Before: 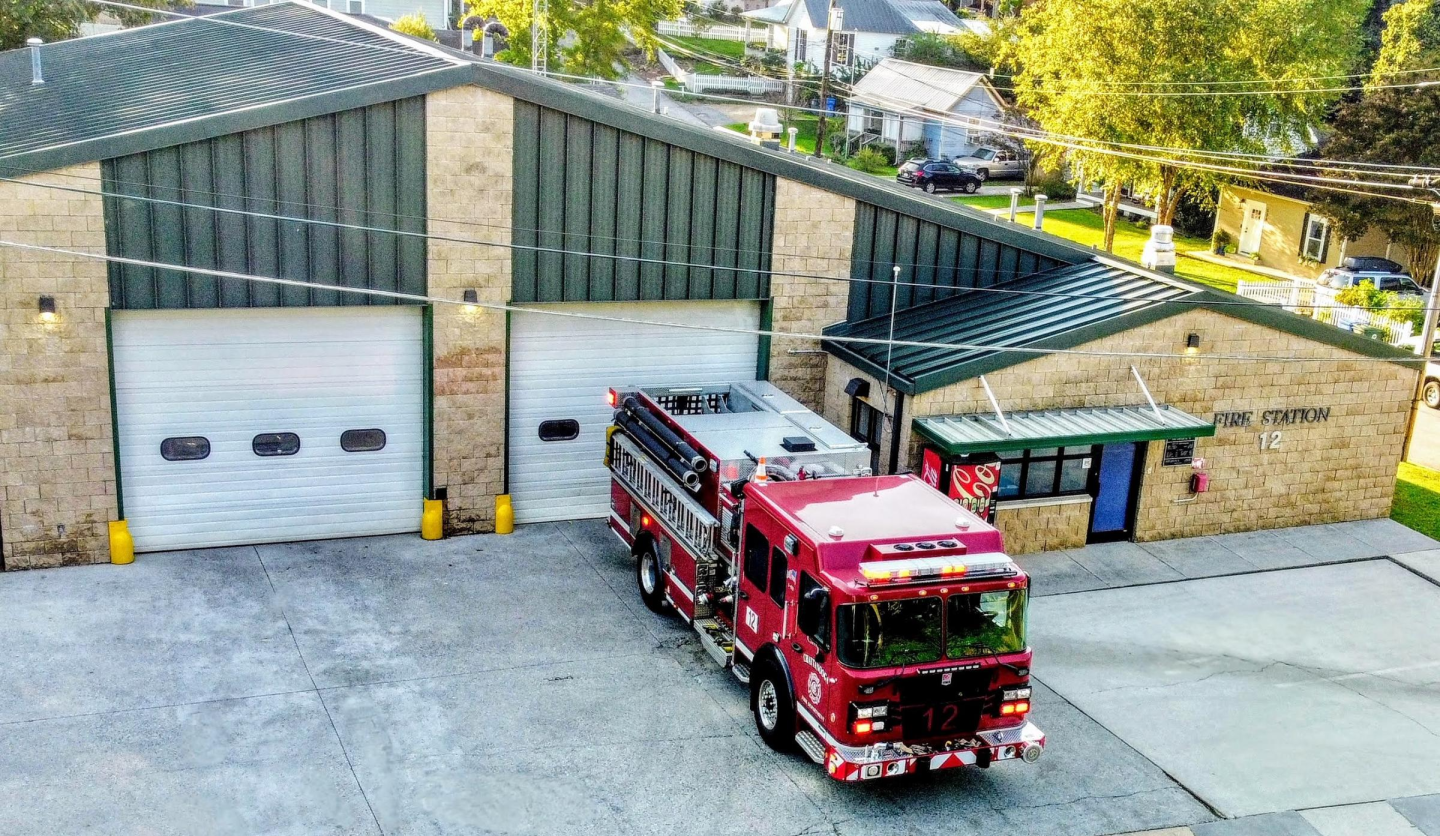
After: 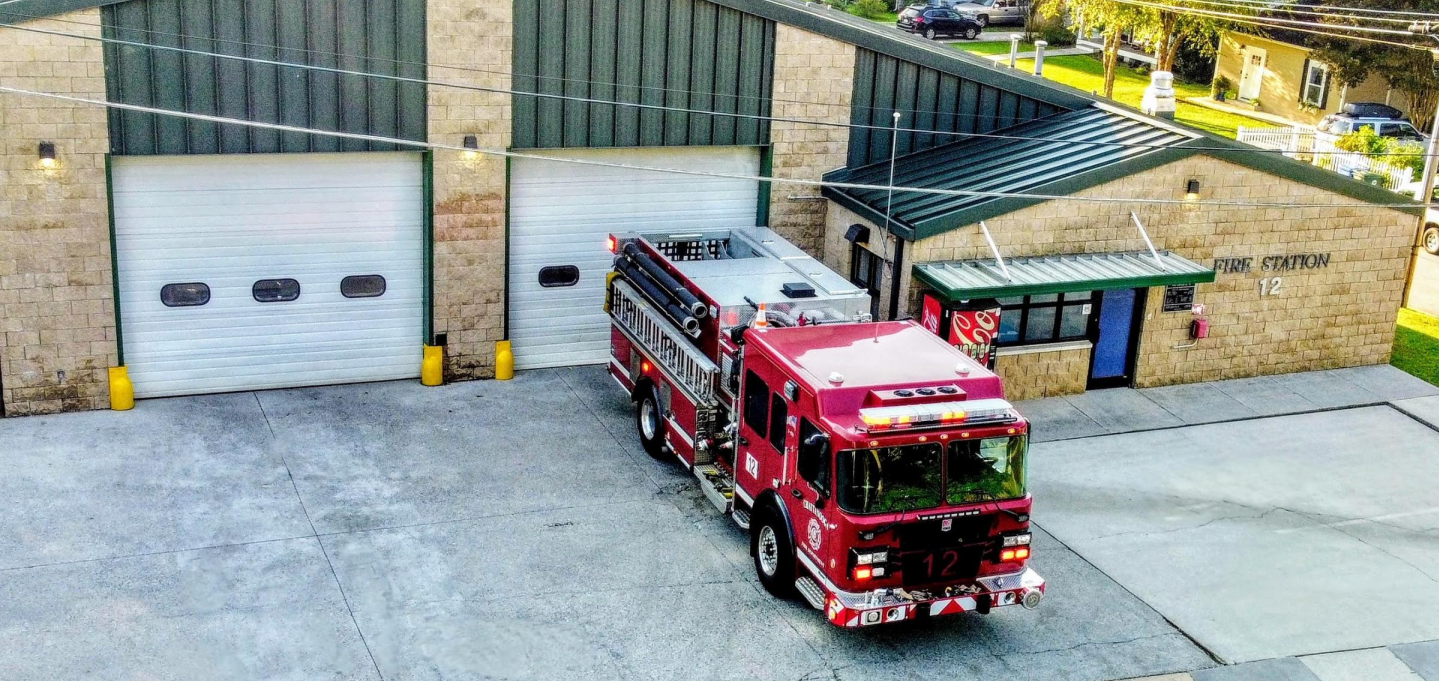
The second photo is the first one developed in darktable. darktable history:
crop and rotate: top 18.474%
